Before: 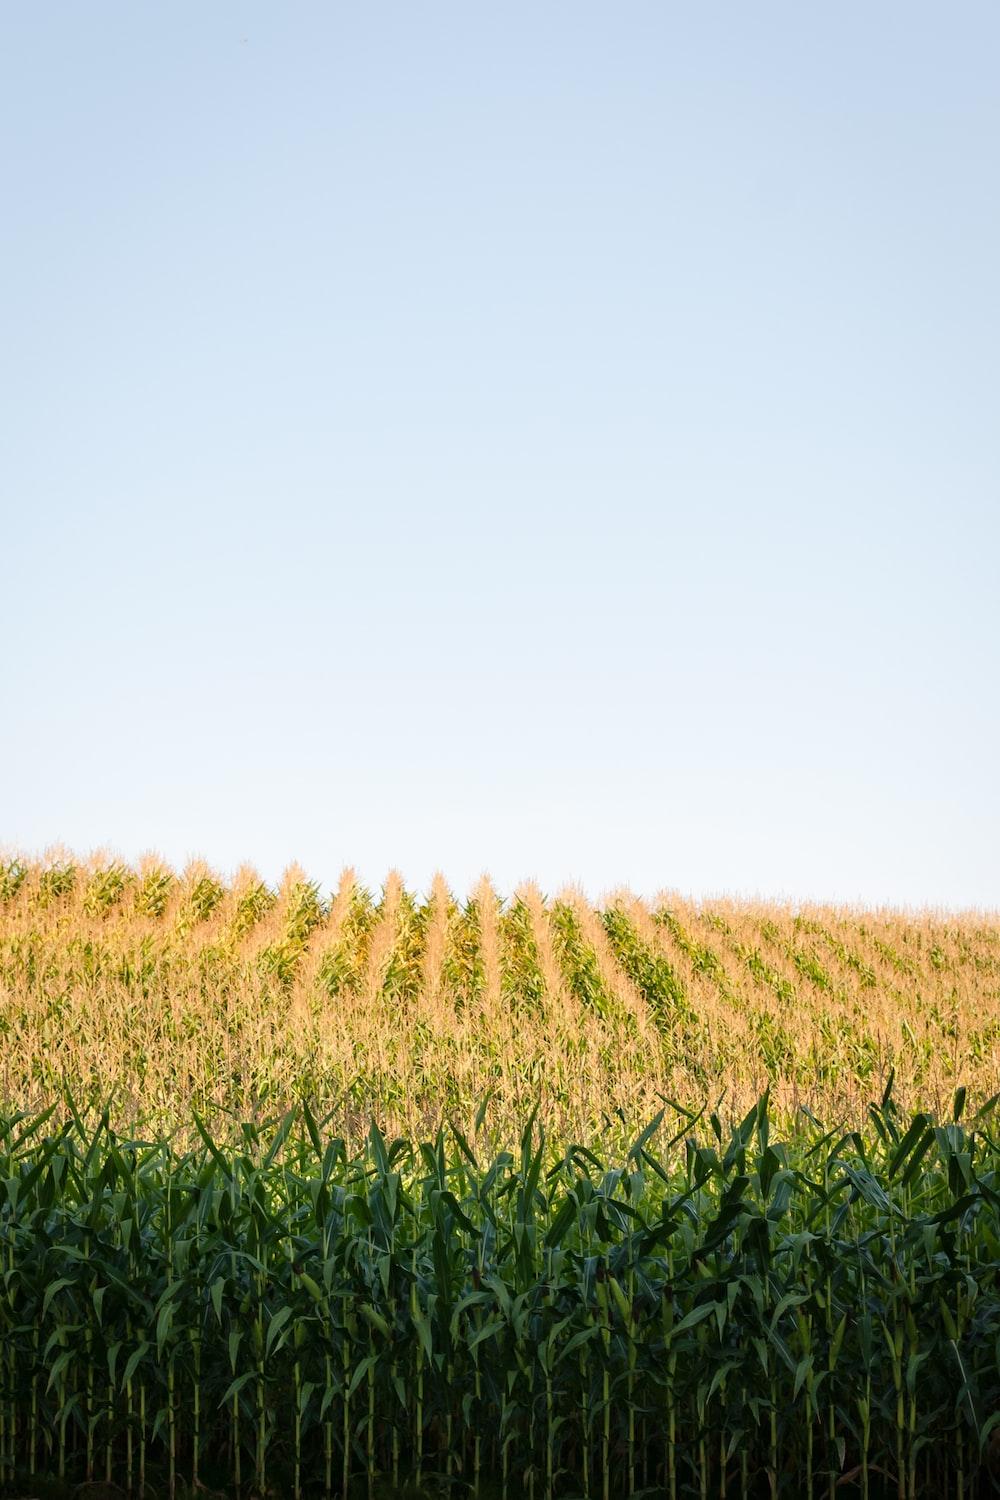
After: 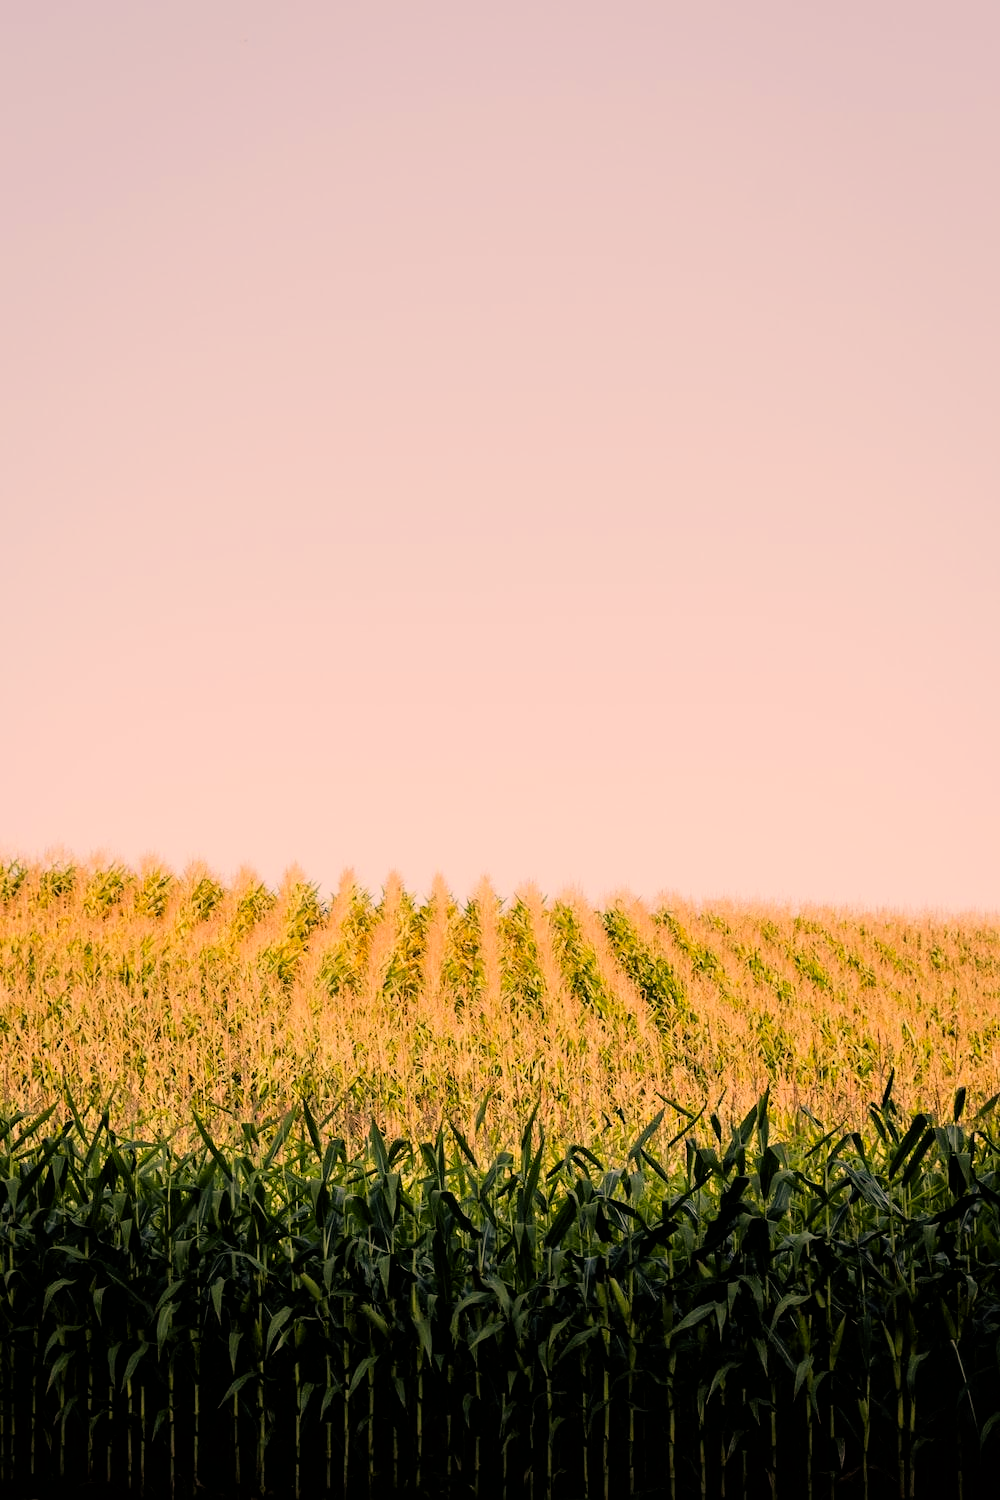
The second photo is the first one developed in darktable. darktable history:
color correction: highlights a* 17.88, highlights b* 18.79
filmic rgb: black relative exposure -5 EV, hardness 2.88, contrast 1.3
